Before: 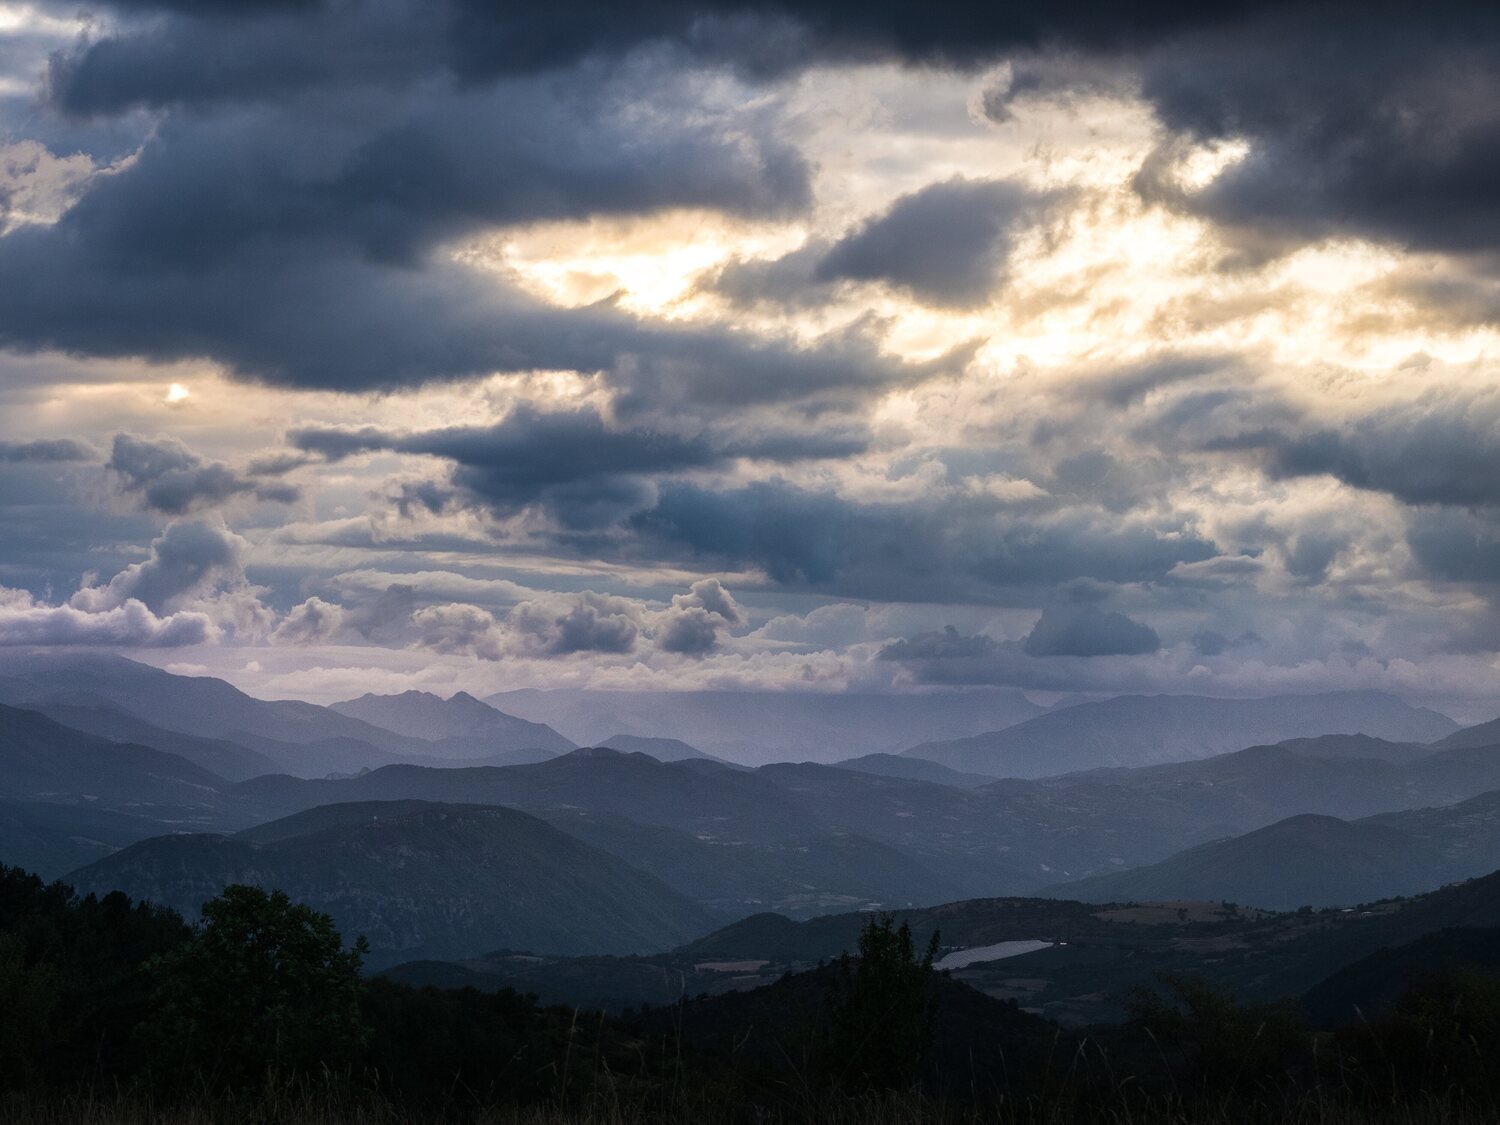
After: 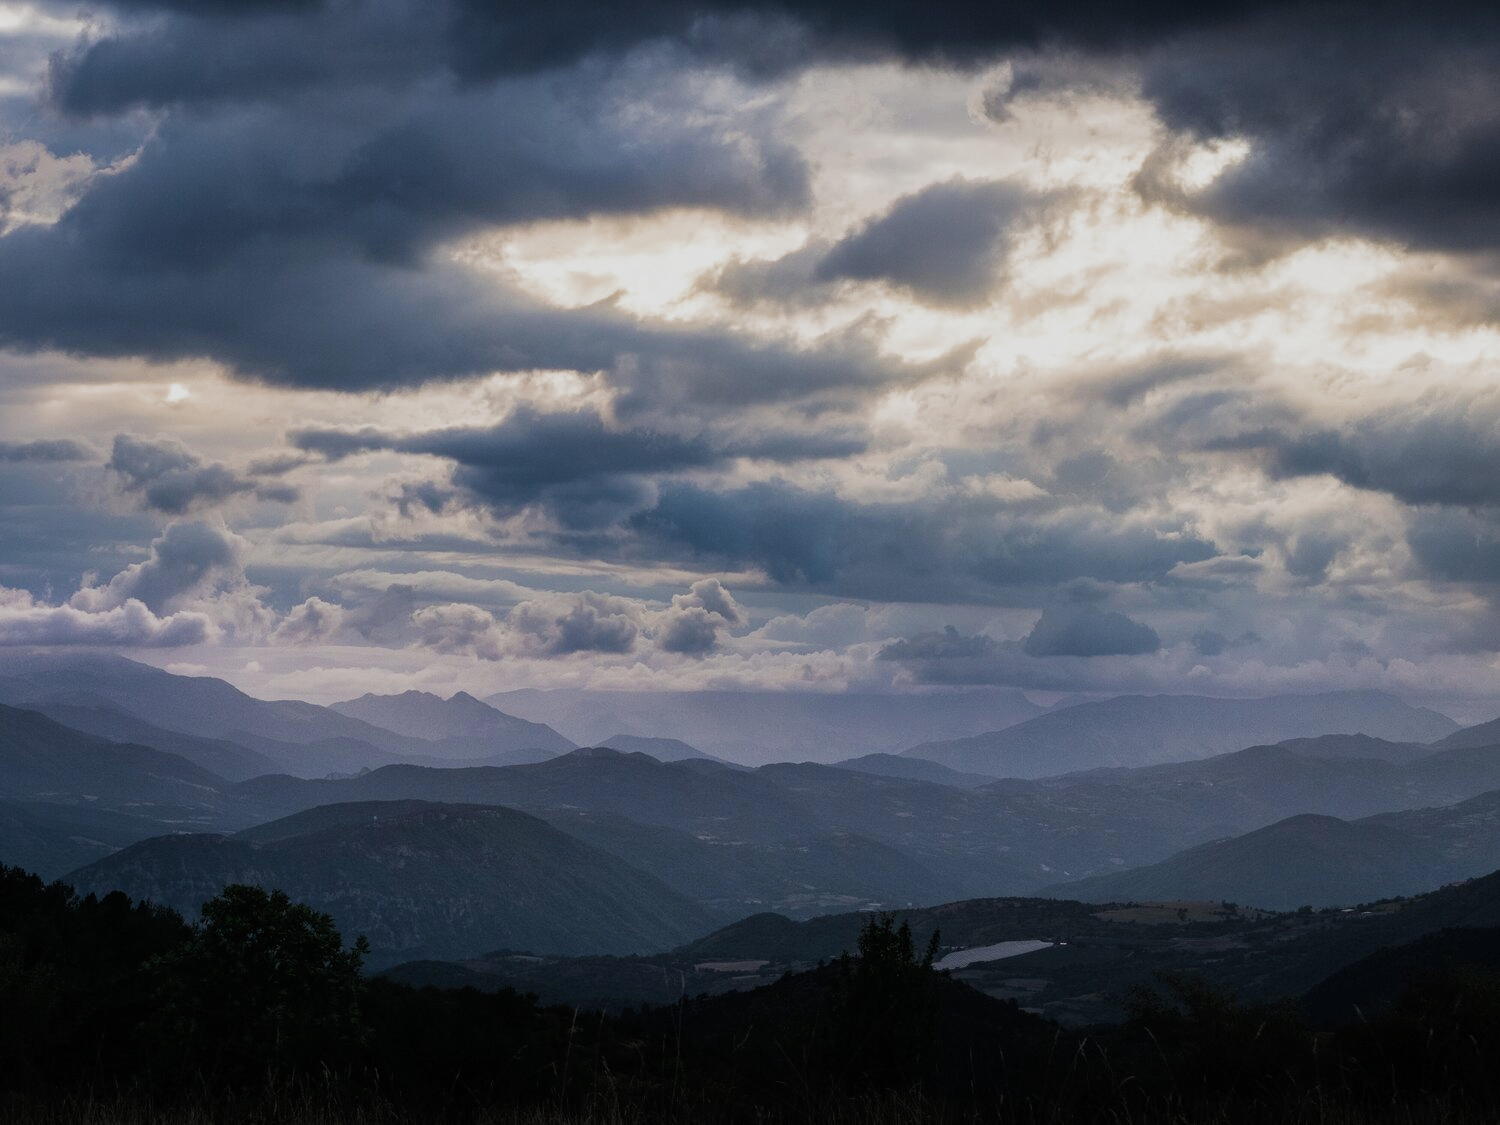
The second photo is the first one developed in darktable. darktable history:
filmic rgb: black relative exposure -11.4 EV, white relative exposure 3.25 EV, hardness 6.82, add noise in highlights 0.001, preserve chrominance max RGB, color science v3 (2019), use custom middle-gray values true, contrast in highlights soft
